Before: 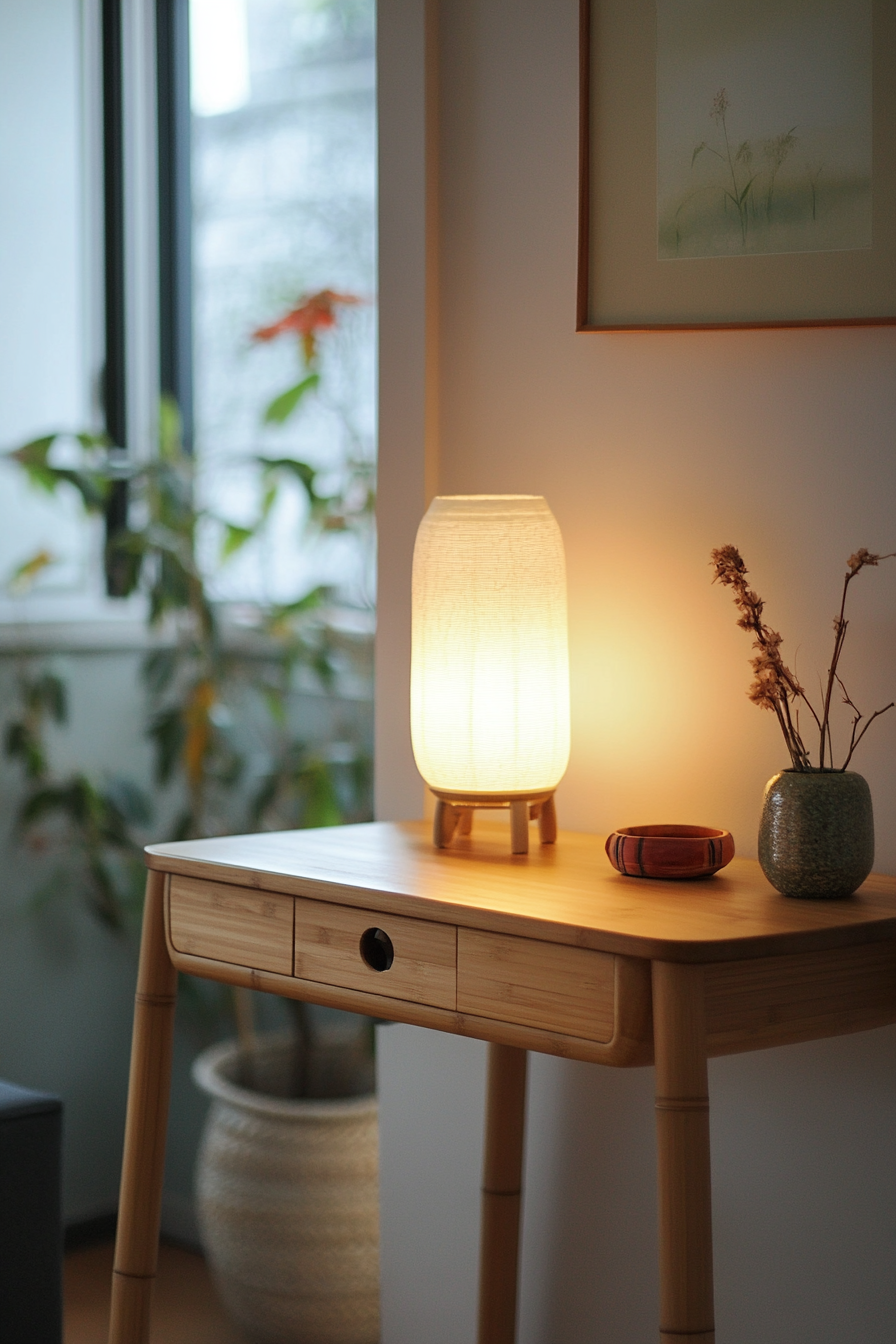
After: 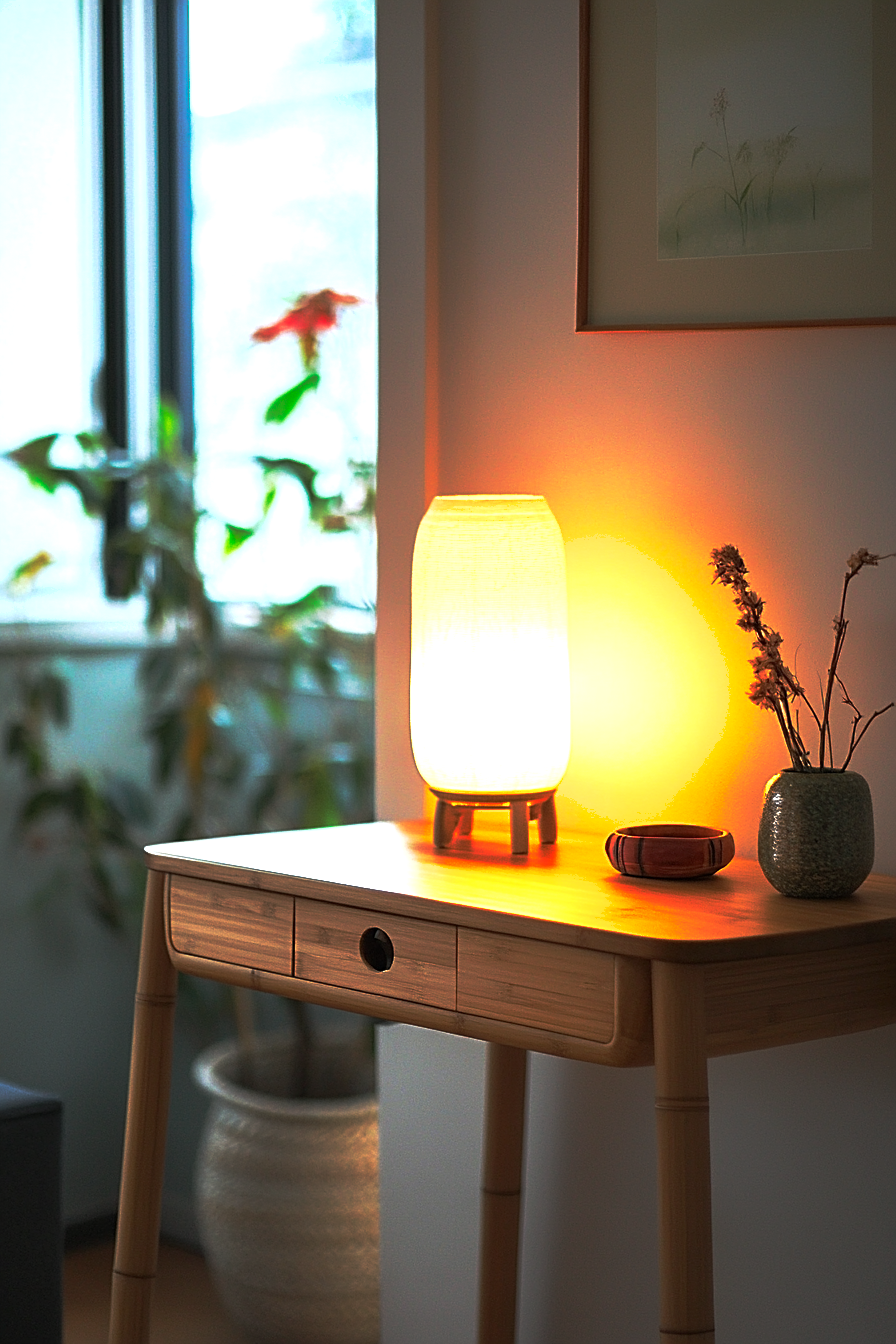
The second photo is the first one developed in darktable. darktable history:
exposure: black level correction 0, exposure 1.2 EV, compensate highlight preservation false
sharpen: on, module defaults
shadows and highlights: shadows -20.24, white point adjustment -2.19, highlights -34.93
base curve: curves: ch0 [(0, 0) (0.564, 0.291) (0.802, 0.731) (1, 1)], preserve colors none
